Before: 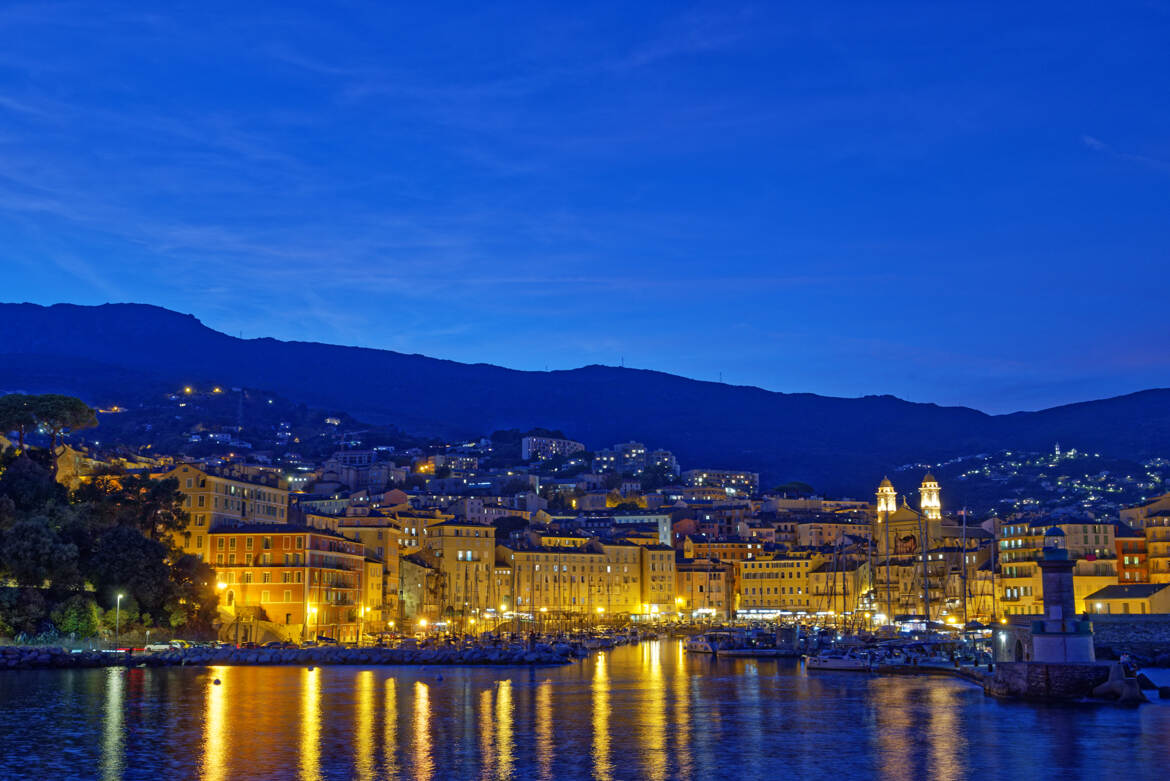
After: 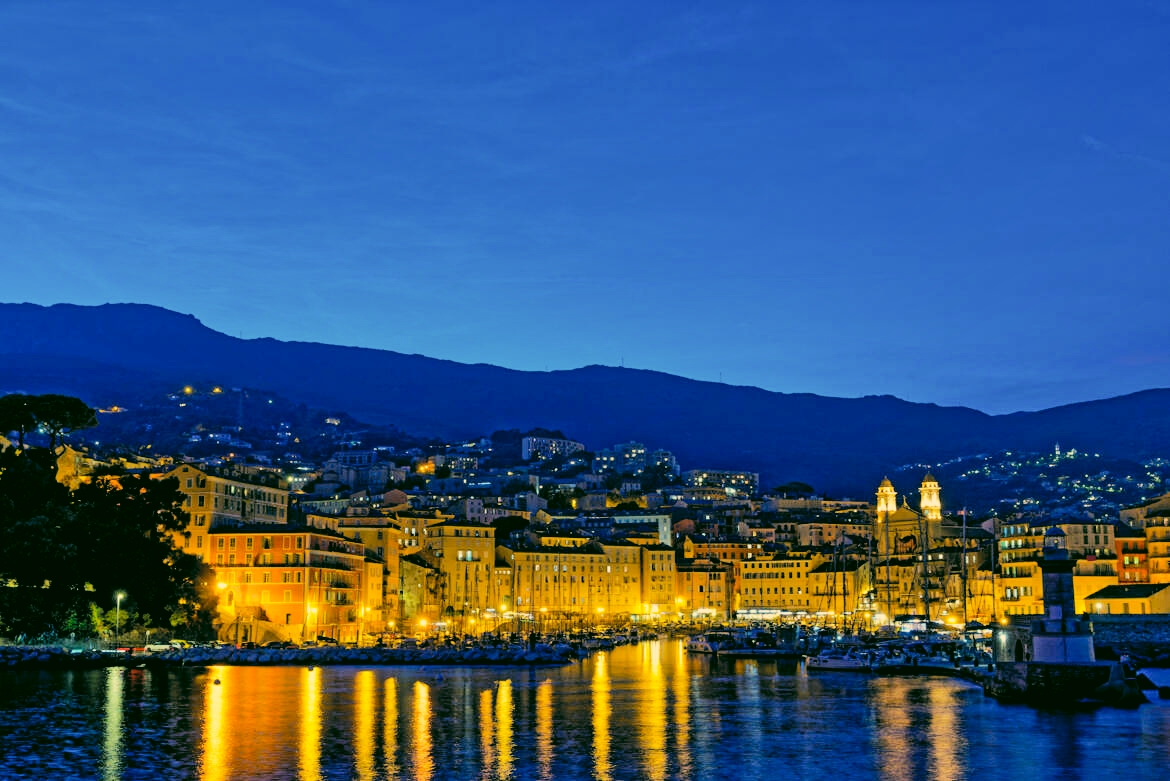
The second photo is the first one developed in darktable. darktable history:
shadows and highlights: radius 266.53, soften with gaussian
color correction: highlights a* 4.83, highlights b* 24.62, shadows a* -16.29, shadows b* 4.03
filmic rgb: black relative exposure -5.01 EV, white relative exposure 3.21 EV, hardness 3.46, contrast 1.183, highlights saturation mix -49.03%, color science v6 (2022)
